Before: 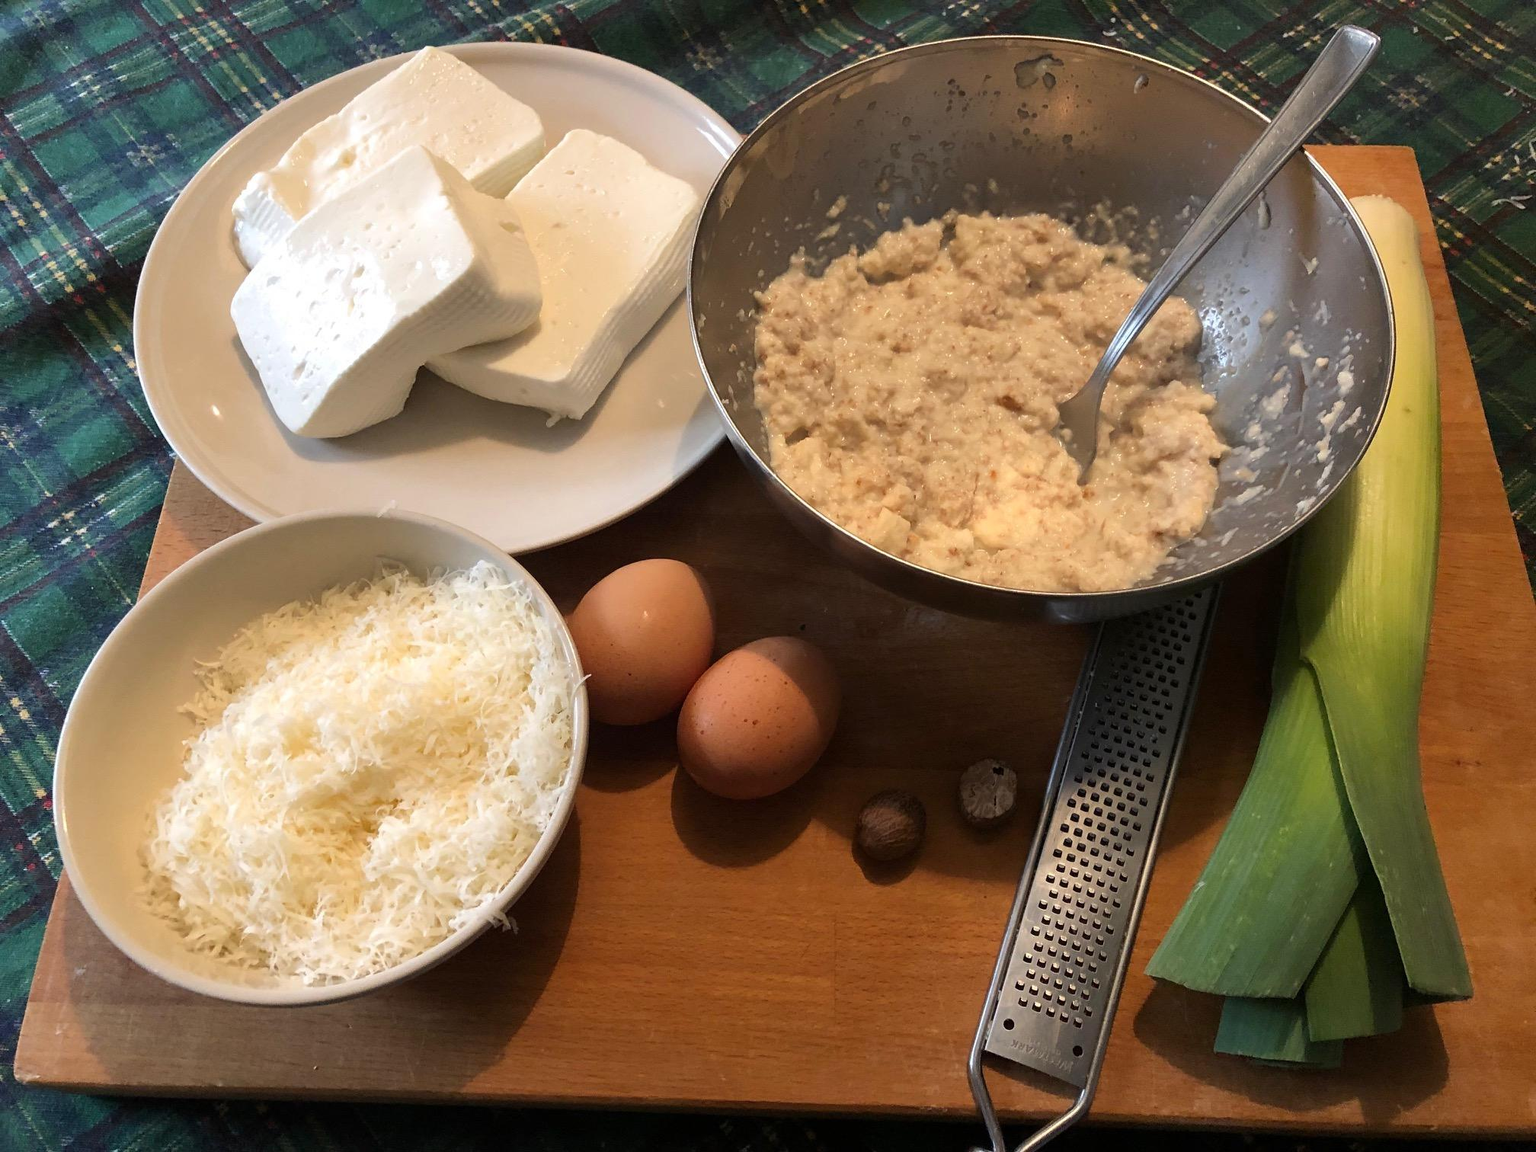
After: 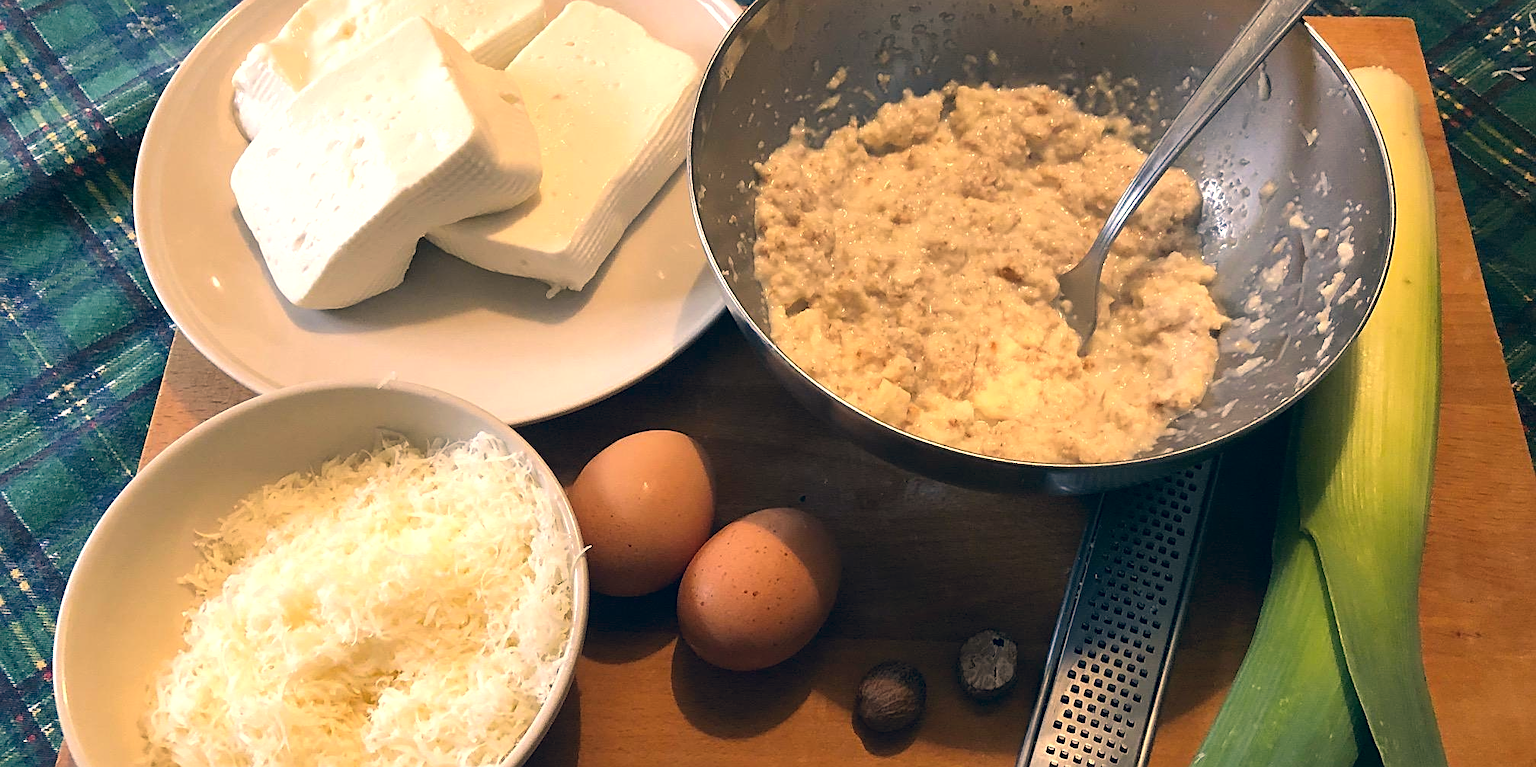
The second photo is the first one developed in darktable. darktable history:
exposure: exposure 0.343 EV, compensate highlight preservation false
sharpen: on, module defaults
color correction: highlights a* 10.26, highlights b* 14.76, shadows a* -9.72, shadows b* -14.88
crop: top 11.183%, bottom 22.191%
